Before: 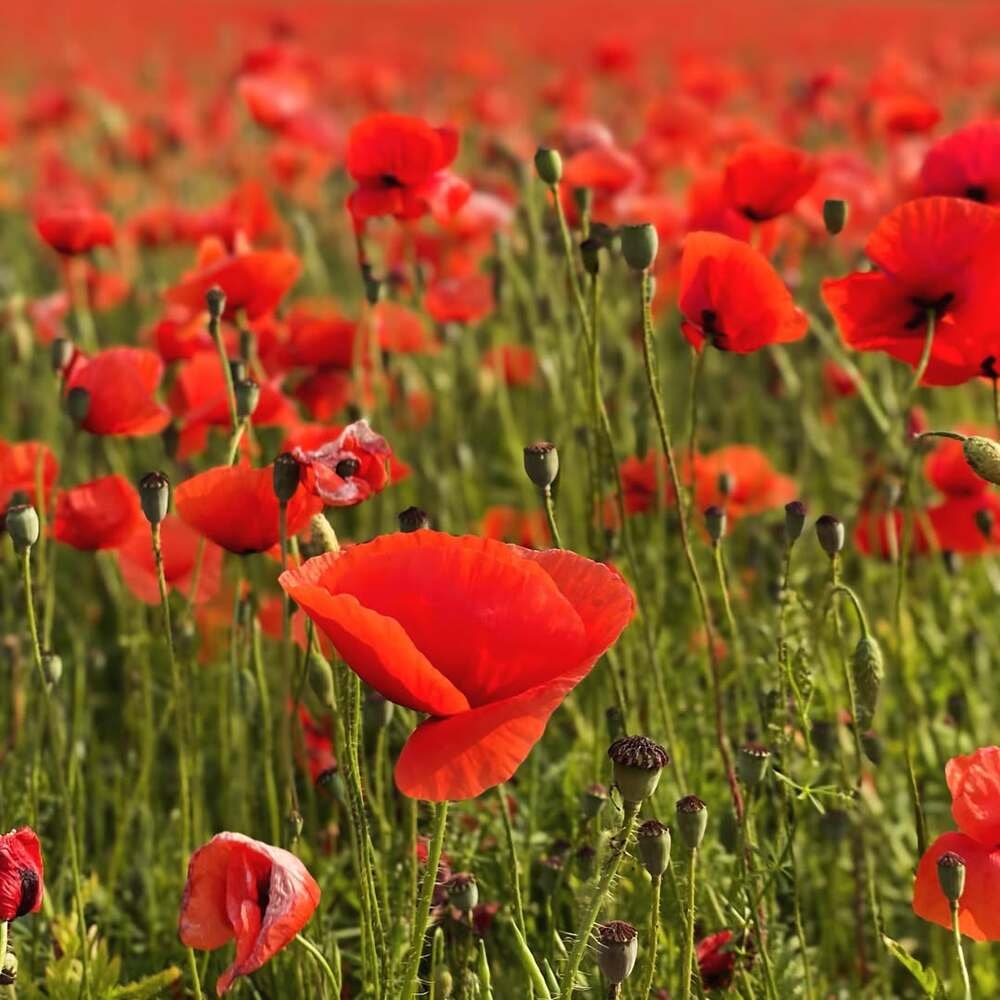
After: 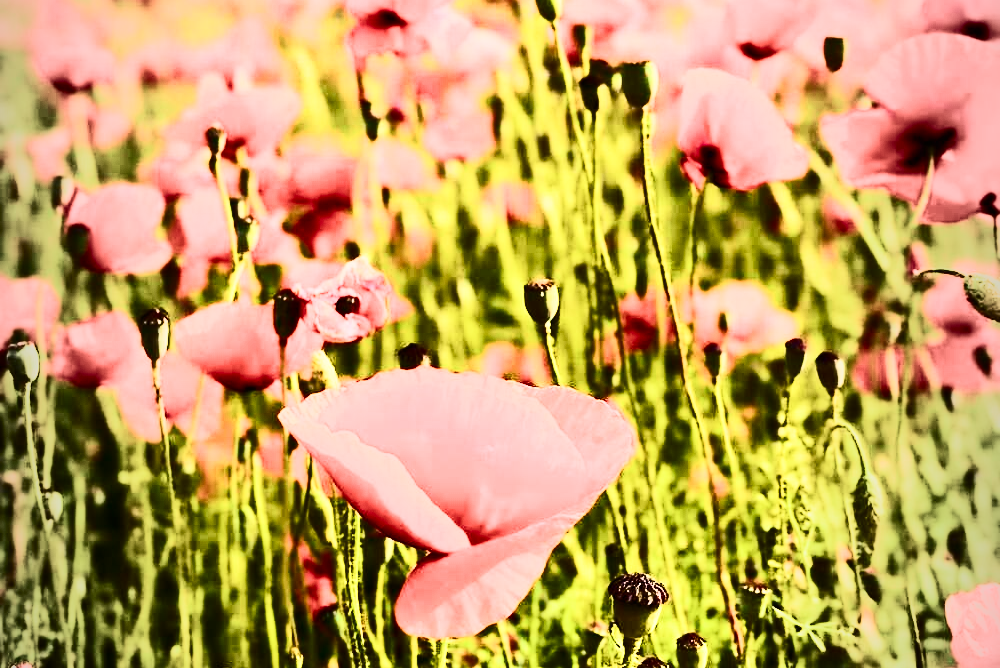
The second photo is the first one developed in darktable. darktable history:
vignetting: fall-off start 96.98%, fall-off radius 100.8%, width/height ratio 0.609
color balance rgb: linear chroma grading › global chroma 15.161%, perceptual saturation grading › global saturation 30.627%, global vibrance 24.062%
crop: top 16.356%, bottom 16.761%
contrast brightness saturation: contrast 0.918, brightness 0.193
filmic rgb: black relative exposure -7.5 EV, white relative exposure 5 EV, hardness 3.34, contrast 1.299, color science v5 (2021), contrast in shadows safe, contrast in highlights safe
exposure: black level correction 0, exposure 1 EV, compensate highlight preservation false
